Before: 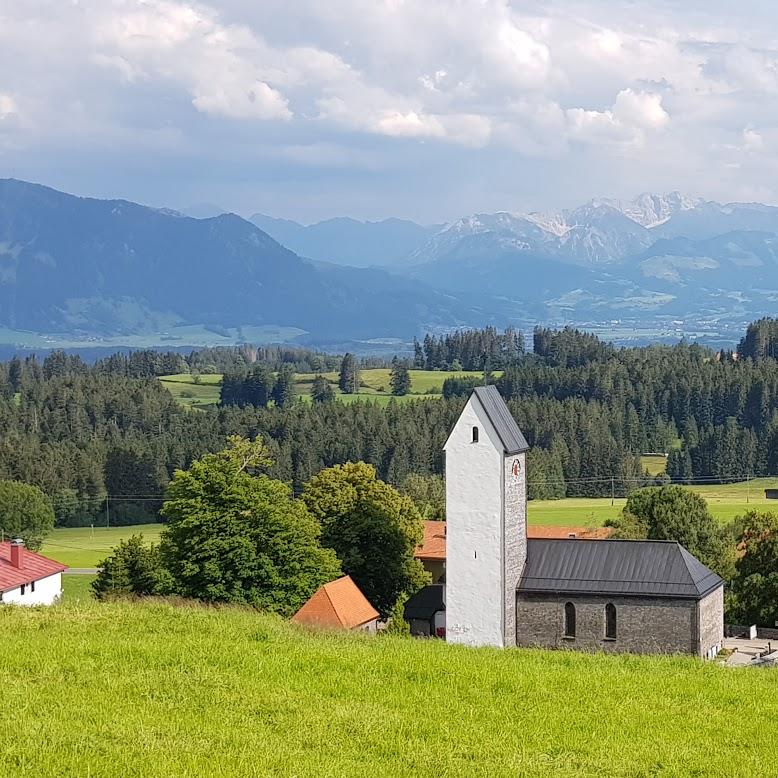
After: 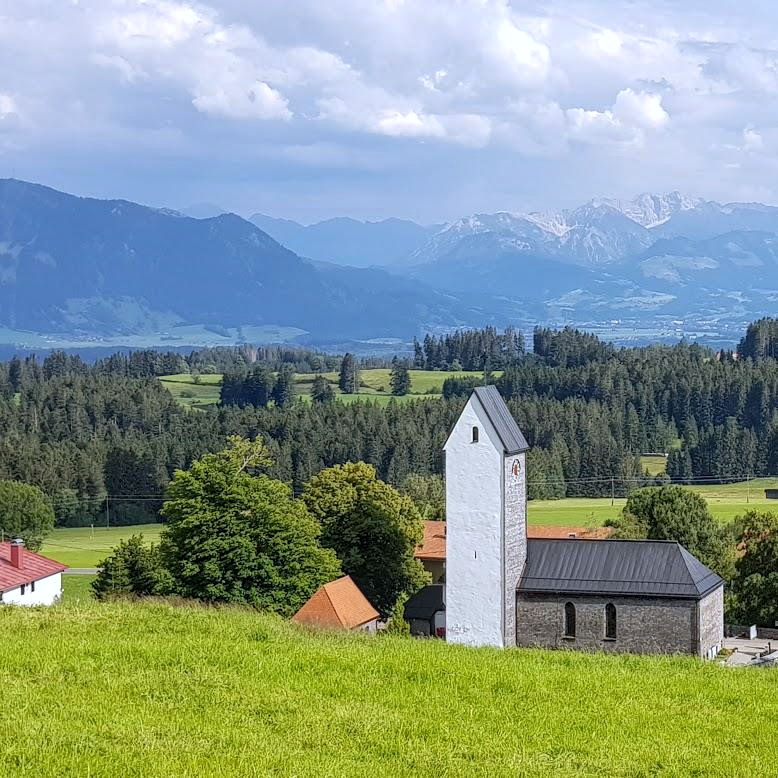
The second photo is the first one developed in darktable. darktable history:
white balance: red 0.954, blue 1.079
local contrast: on, module defaults
